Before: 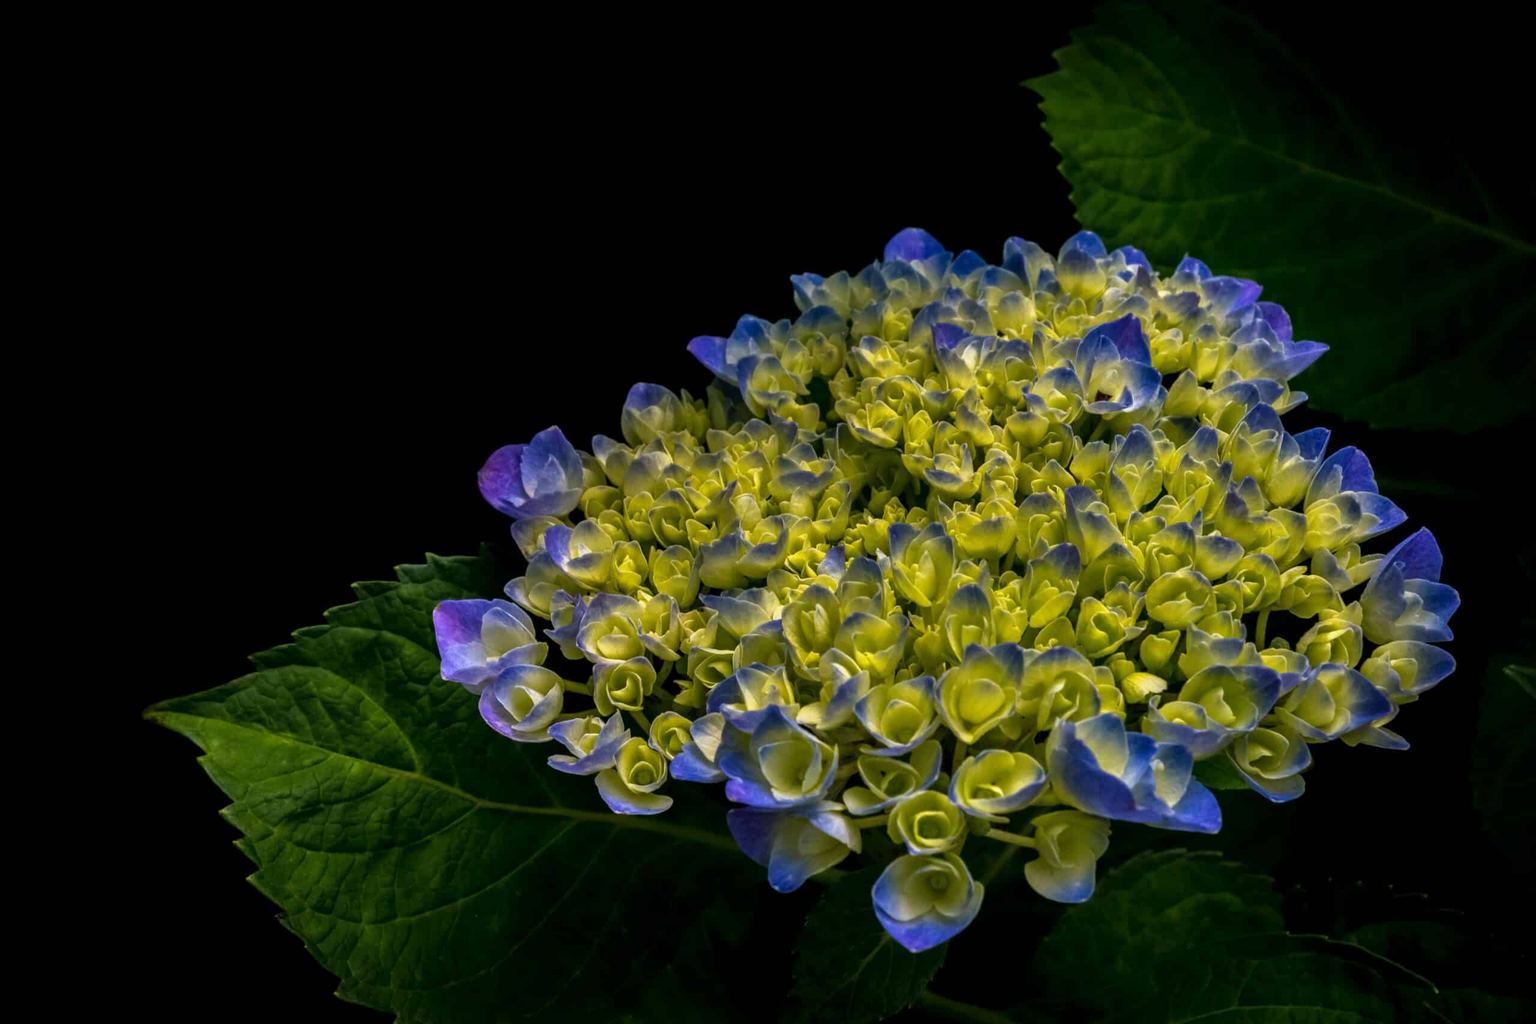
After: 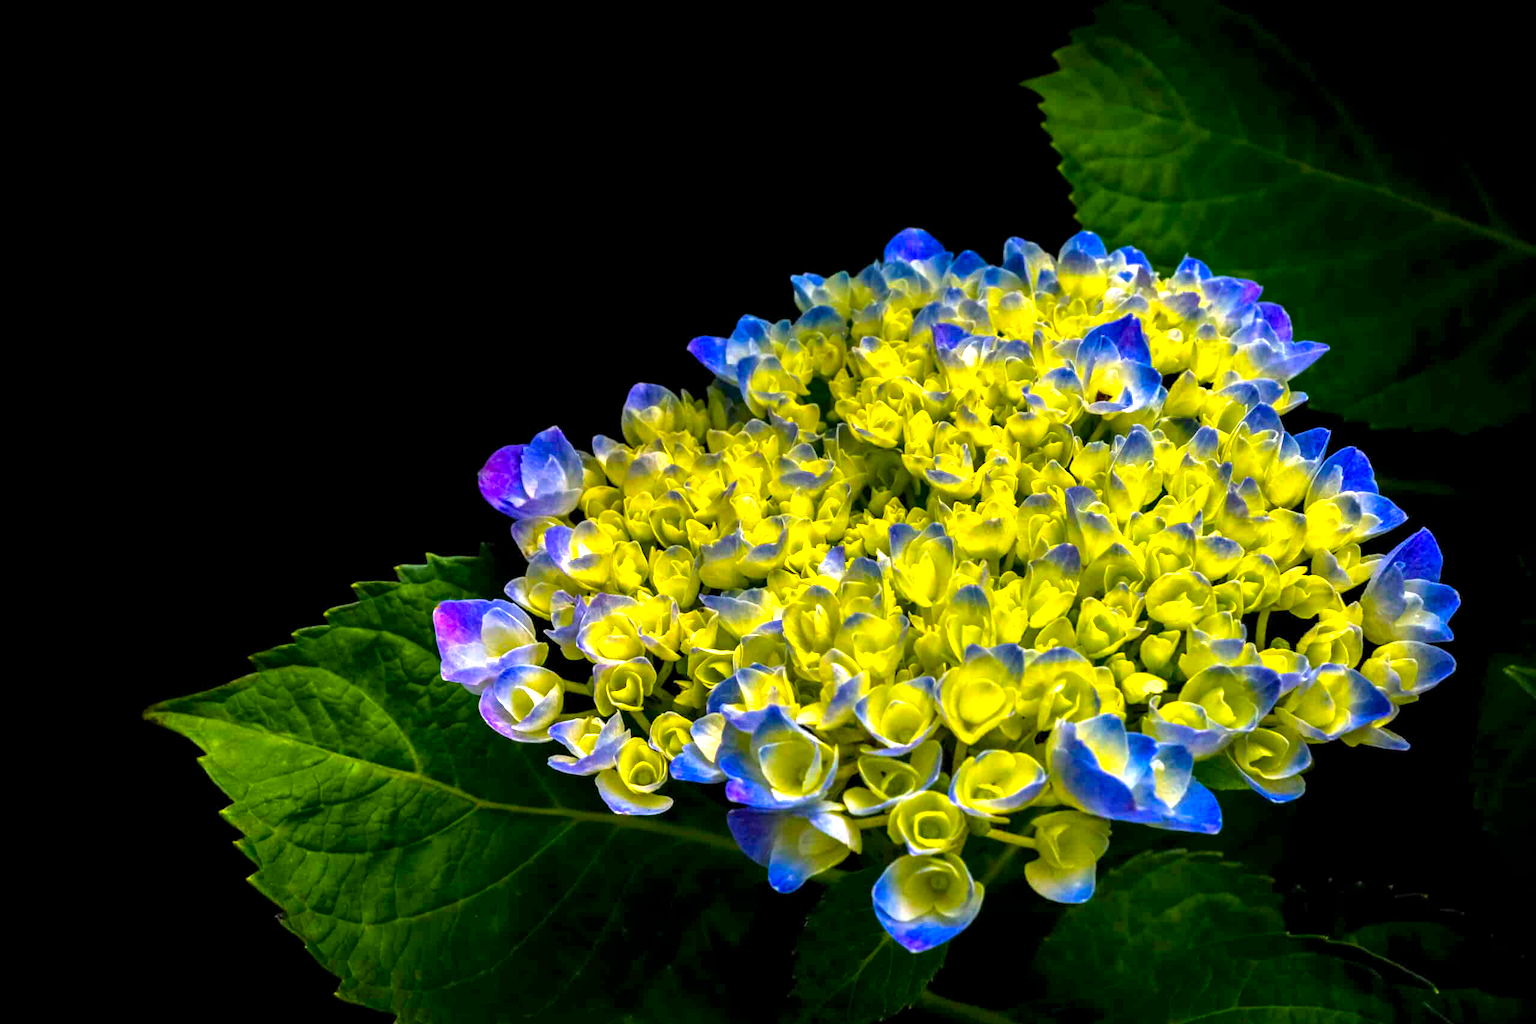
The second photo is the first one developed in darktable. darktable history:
exposure: black level correction 0.001, exposure 1.398 EV, compensate exposure bias true, compensate highlight preservation false
color balance rgb: linear chroma grading › global chroma 15%, perceptual saturation grading › global saturation 30%
